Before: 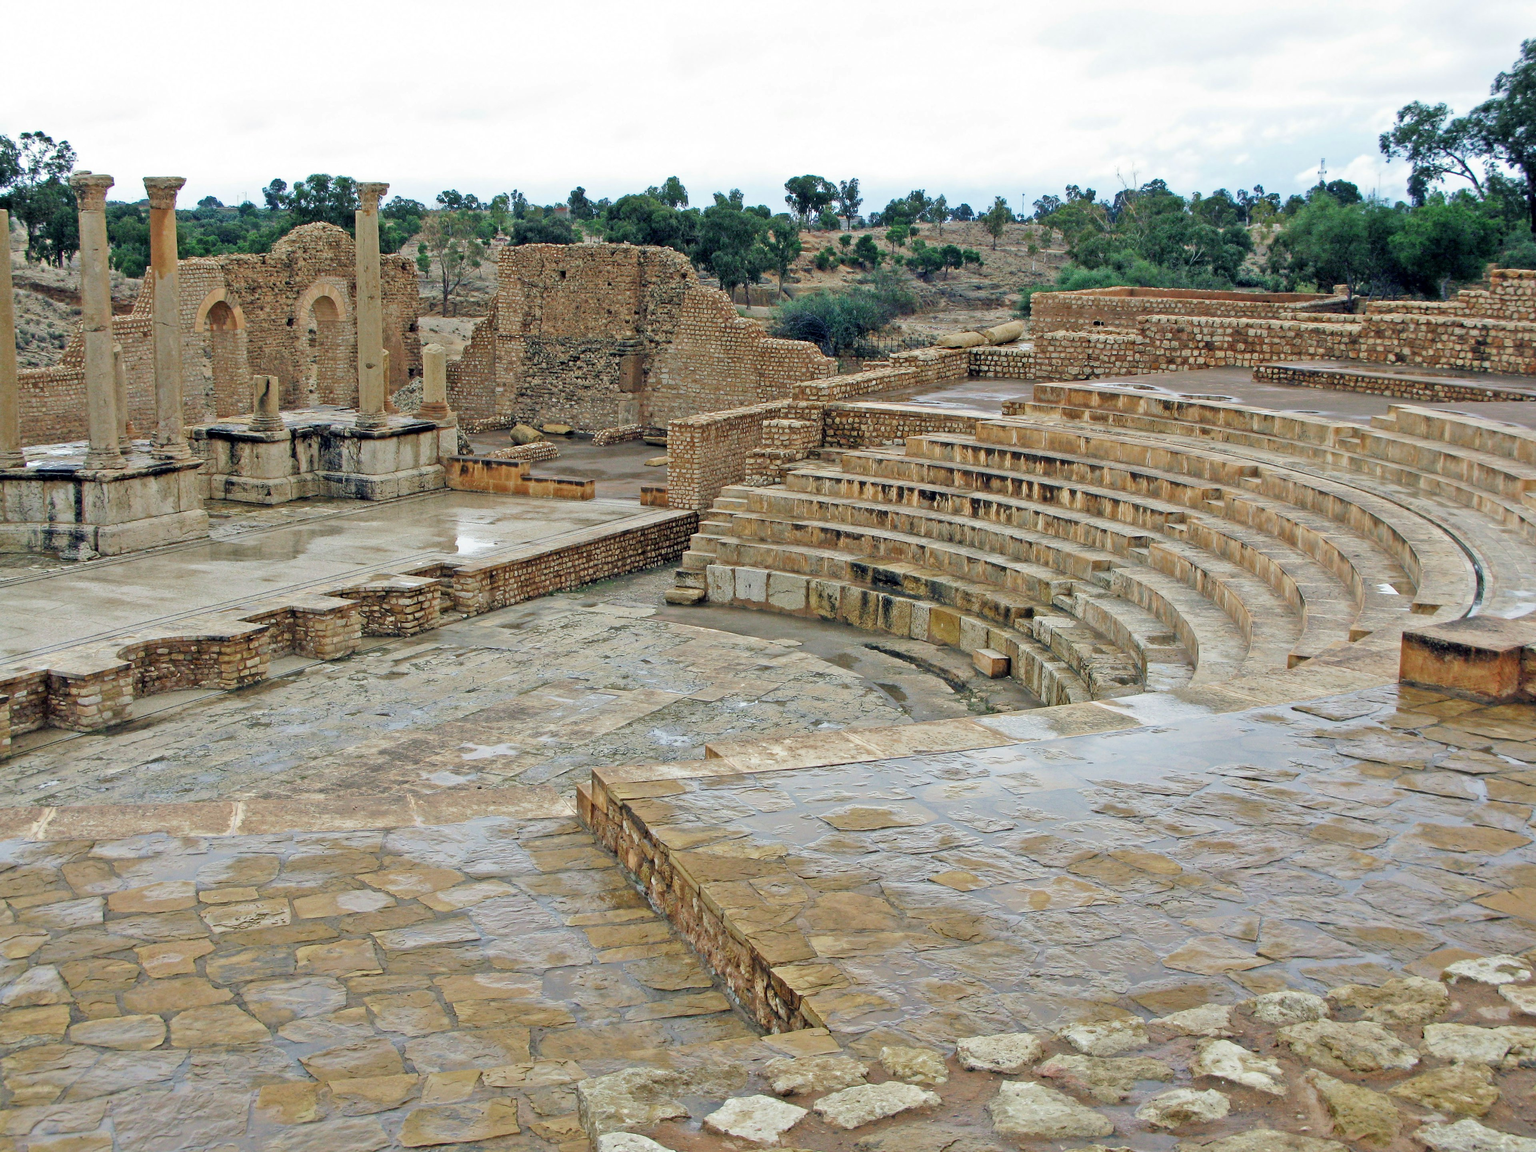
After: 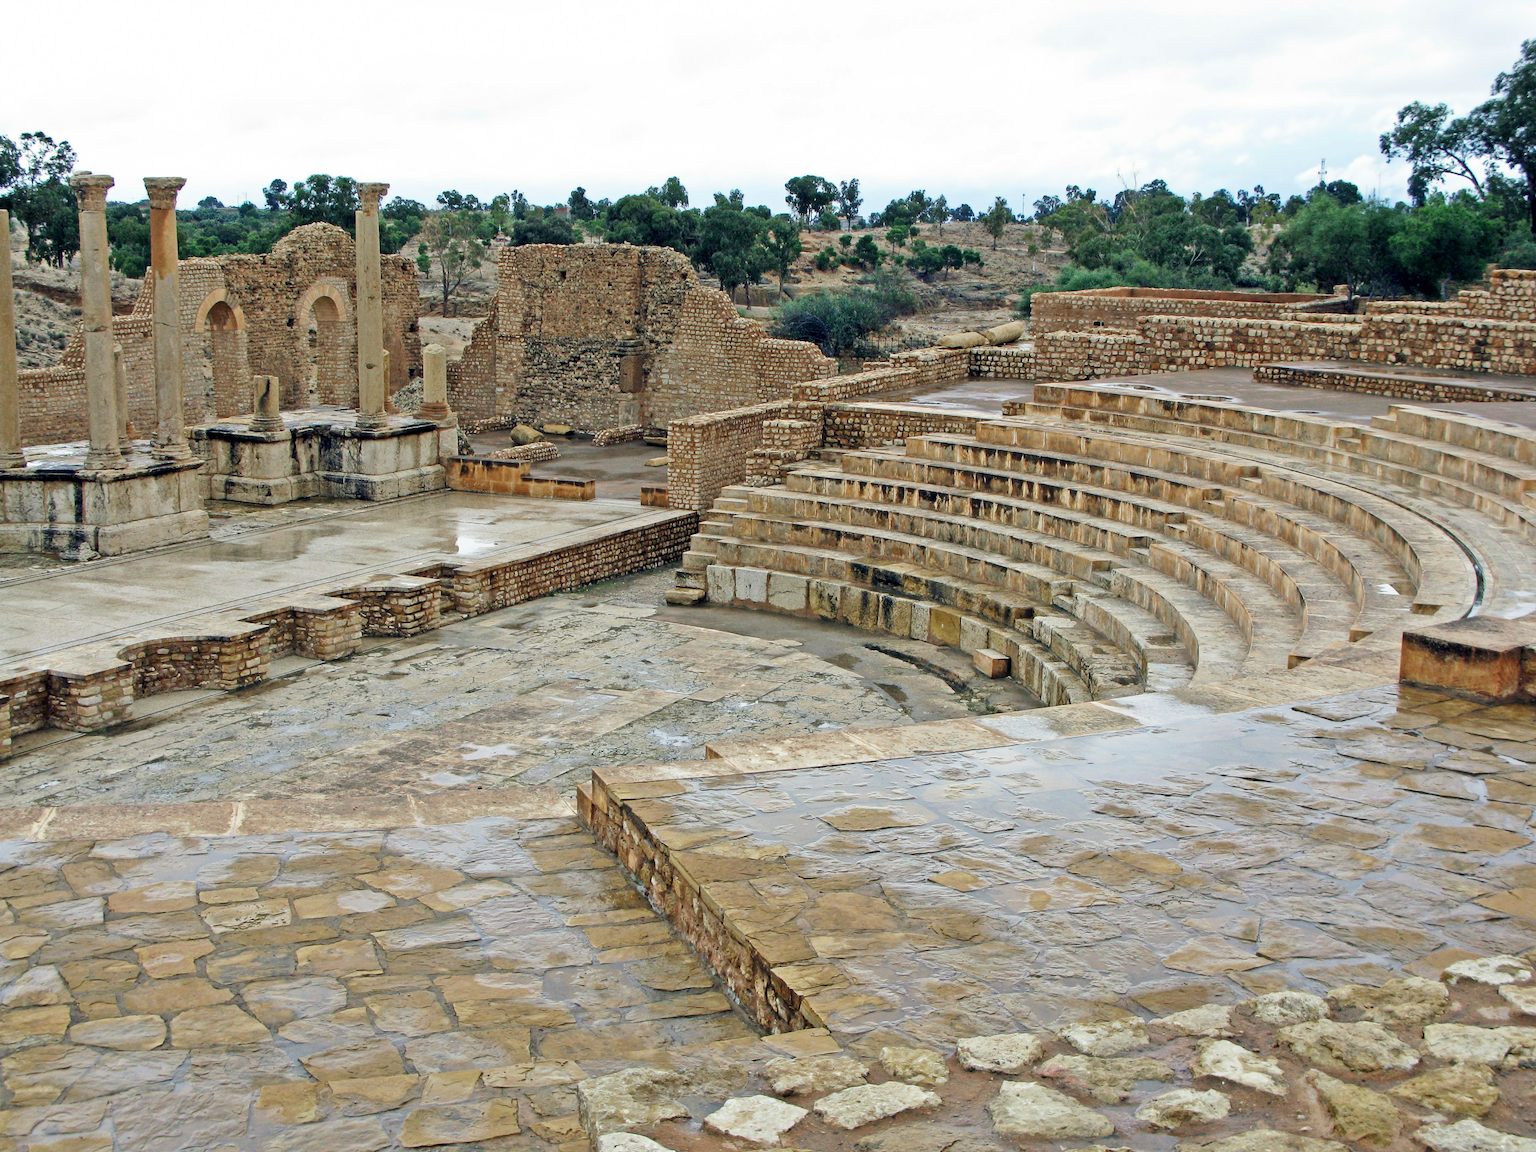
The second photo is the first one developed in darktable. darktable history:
contrast brightness saturation: contrast 0.139
